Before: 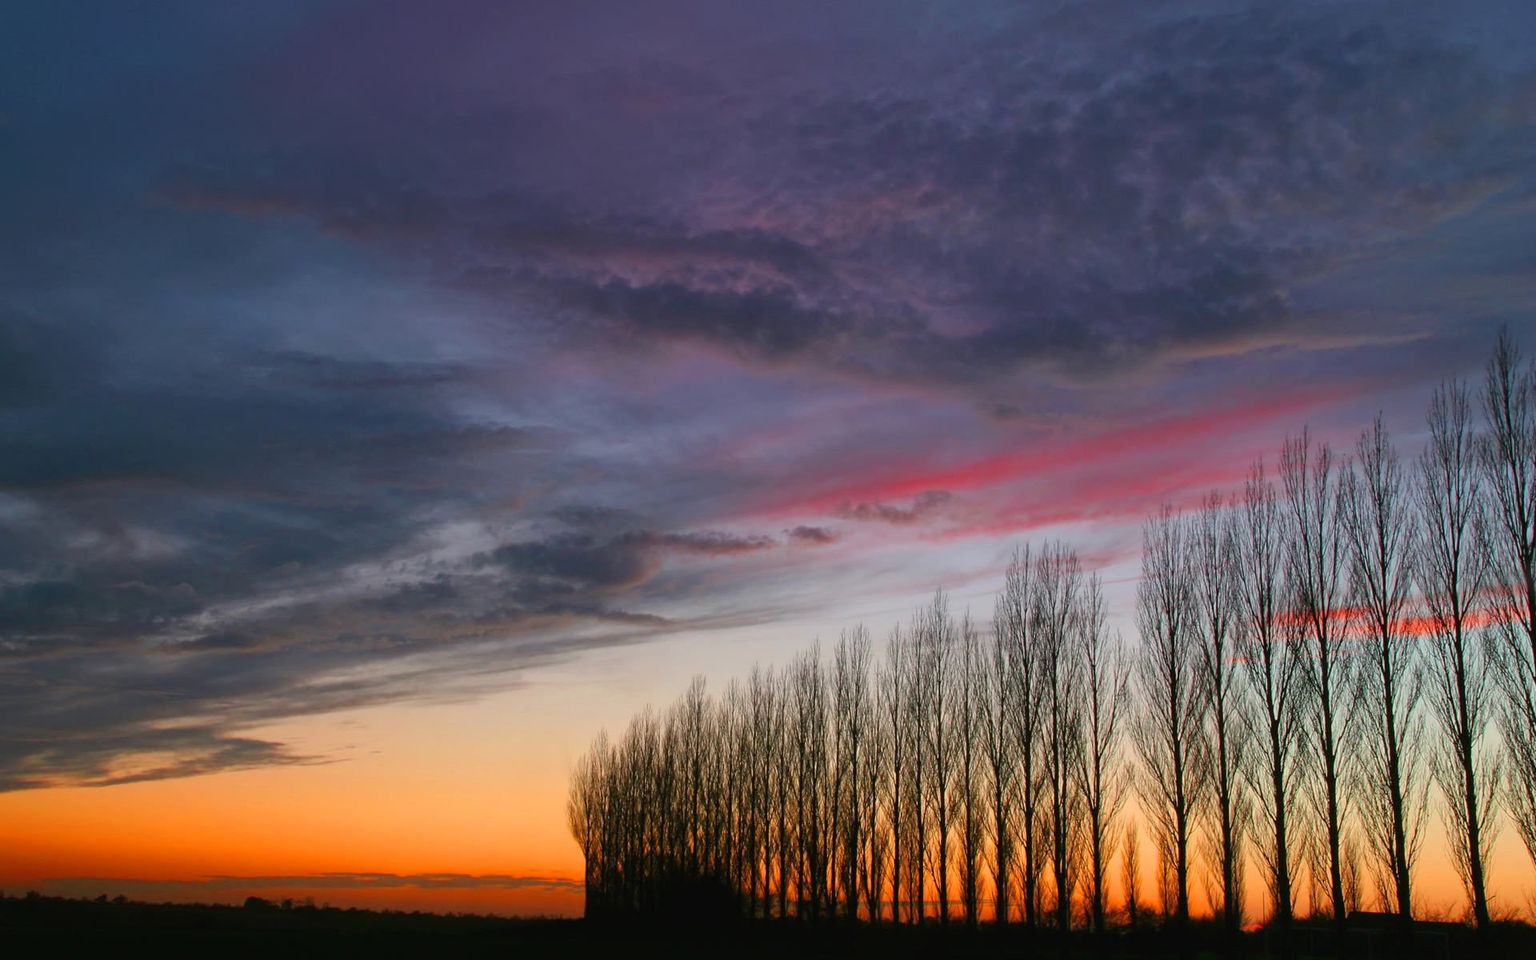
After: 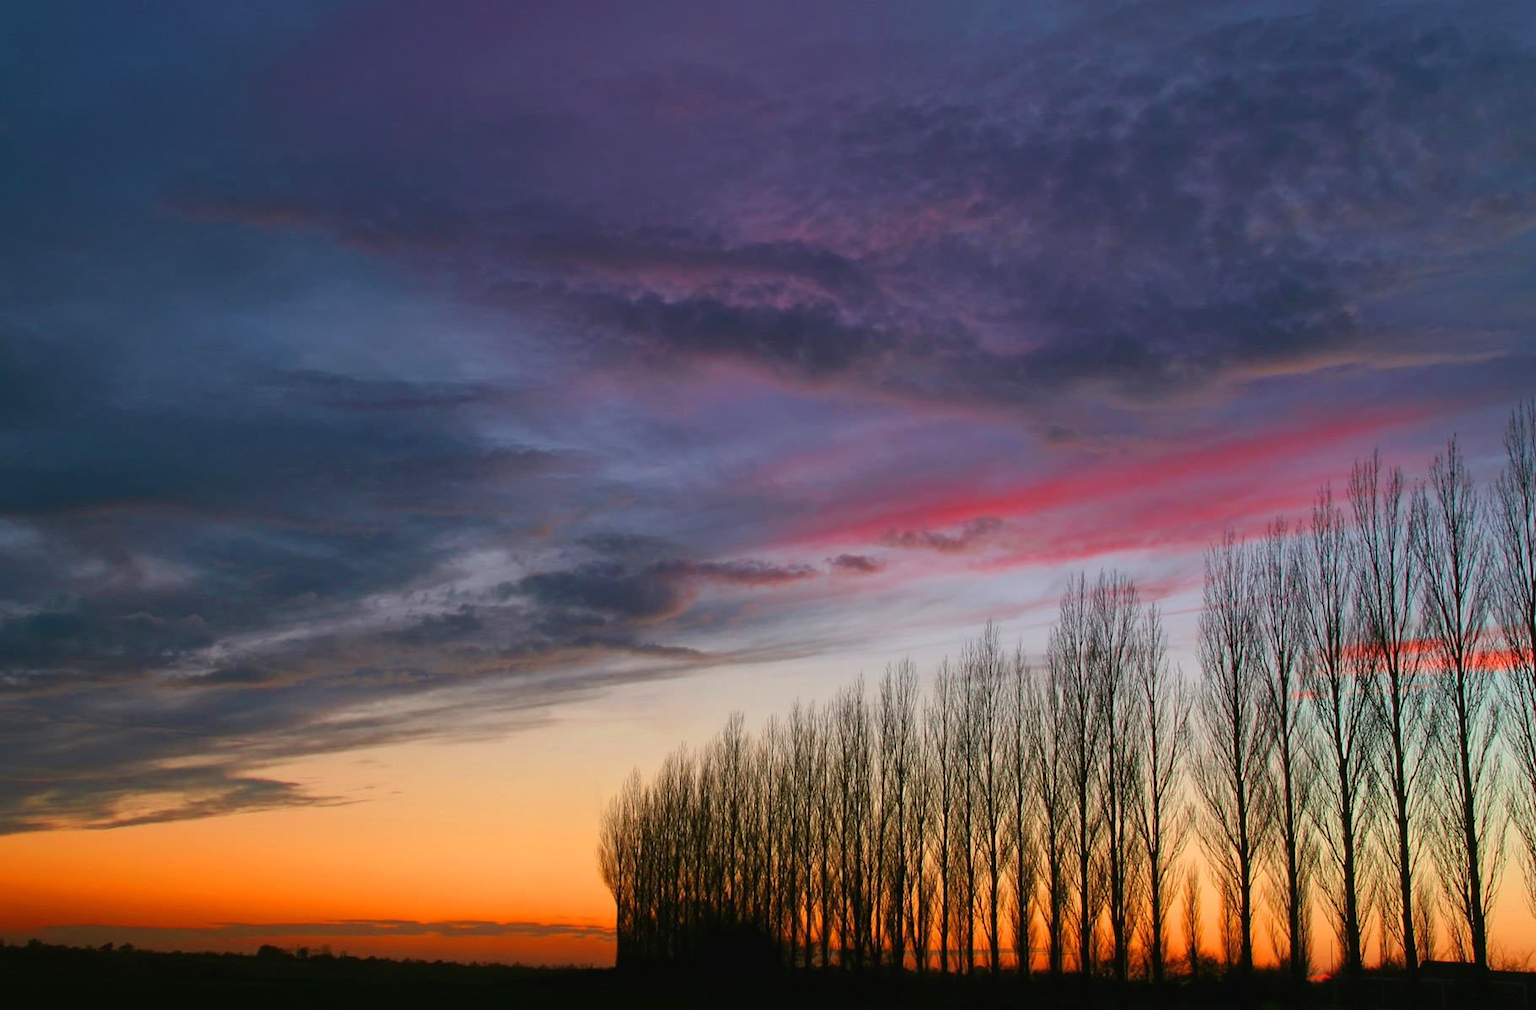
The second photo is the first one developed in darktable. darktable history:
crop and rotate: left 0%, right 5.095%
velvia: on, module defaults
